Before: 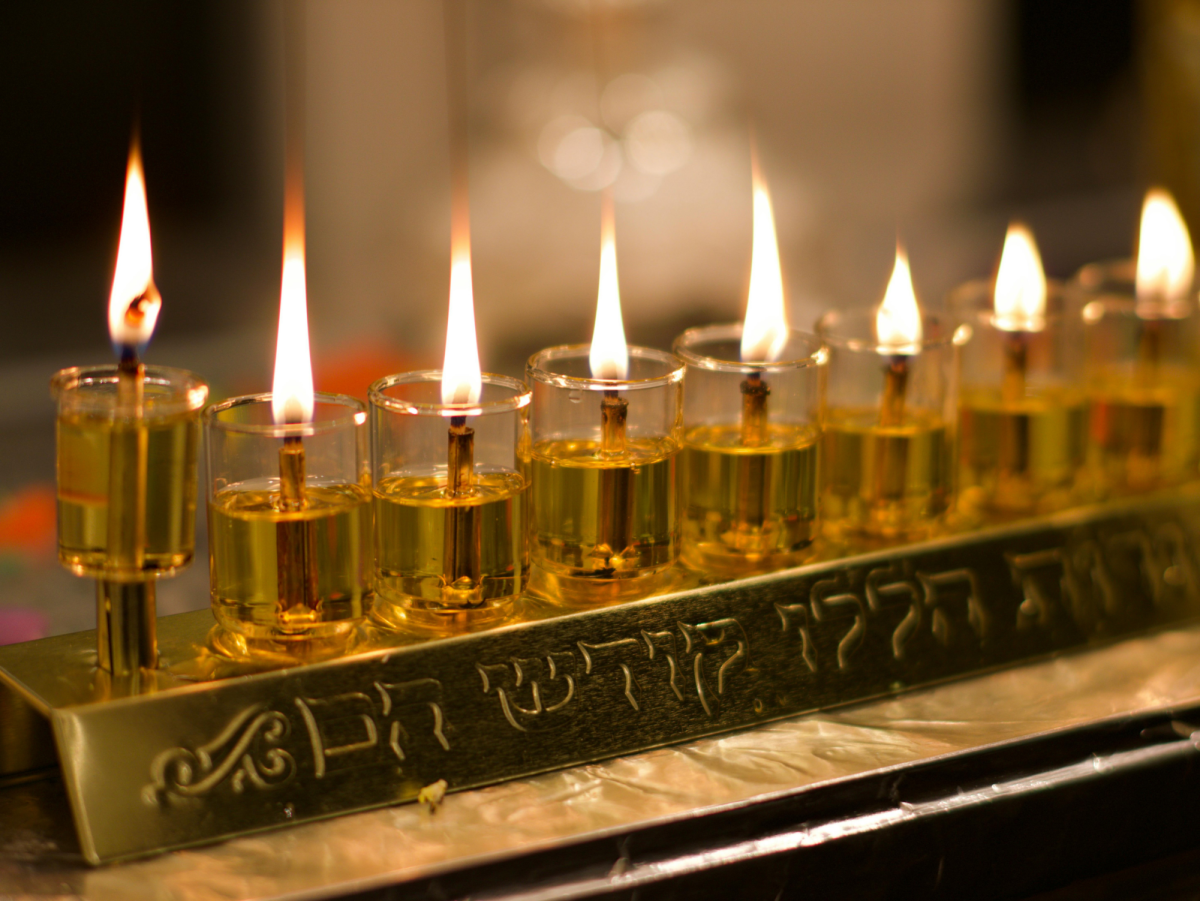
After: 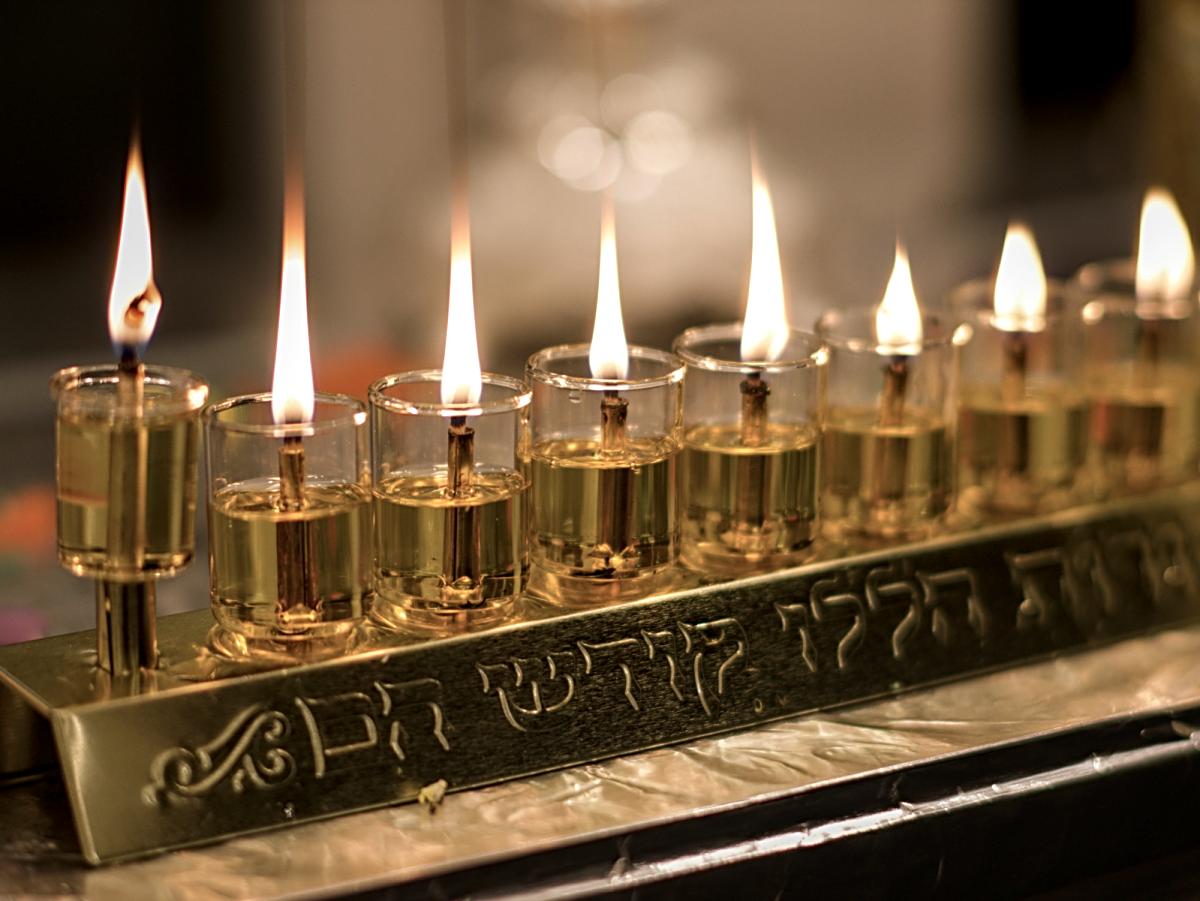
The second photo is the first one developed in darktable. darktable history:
sharpen: radius 2.767
contrast brightness saturation: contrast 0.1, saturation -0.3
tone equalizer: on, module defaults
local contrast: on, module defaults
